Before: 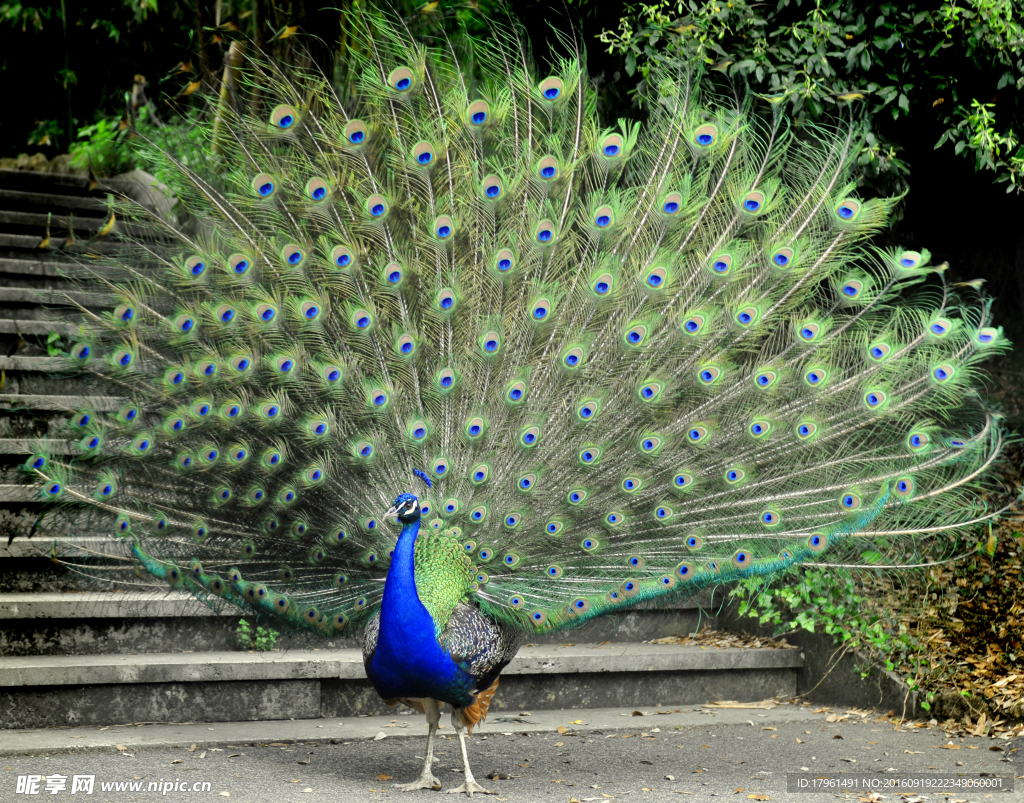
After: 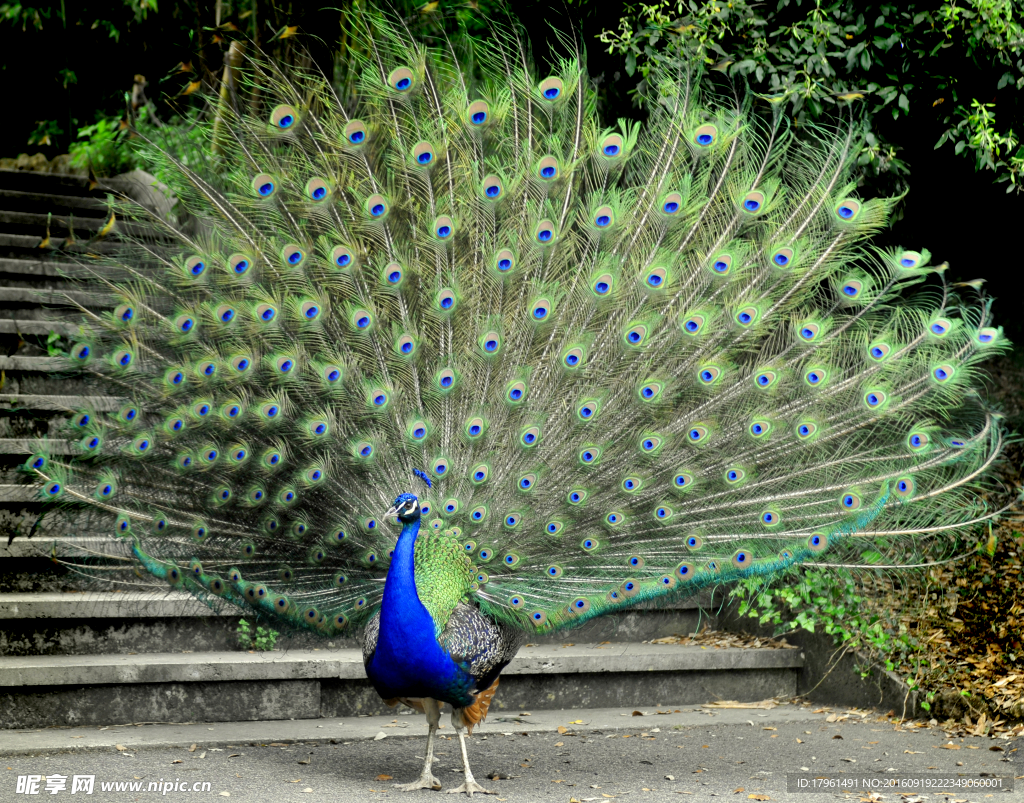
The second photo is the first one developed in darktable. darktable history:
exposure: black level correction 0.004, exposure 0.015 EV, compensate exposure bias true, compensate highlight preservation false
